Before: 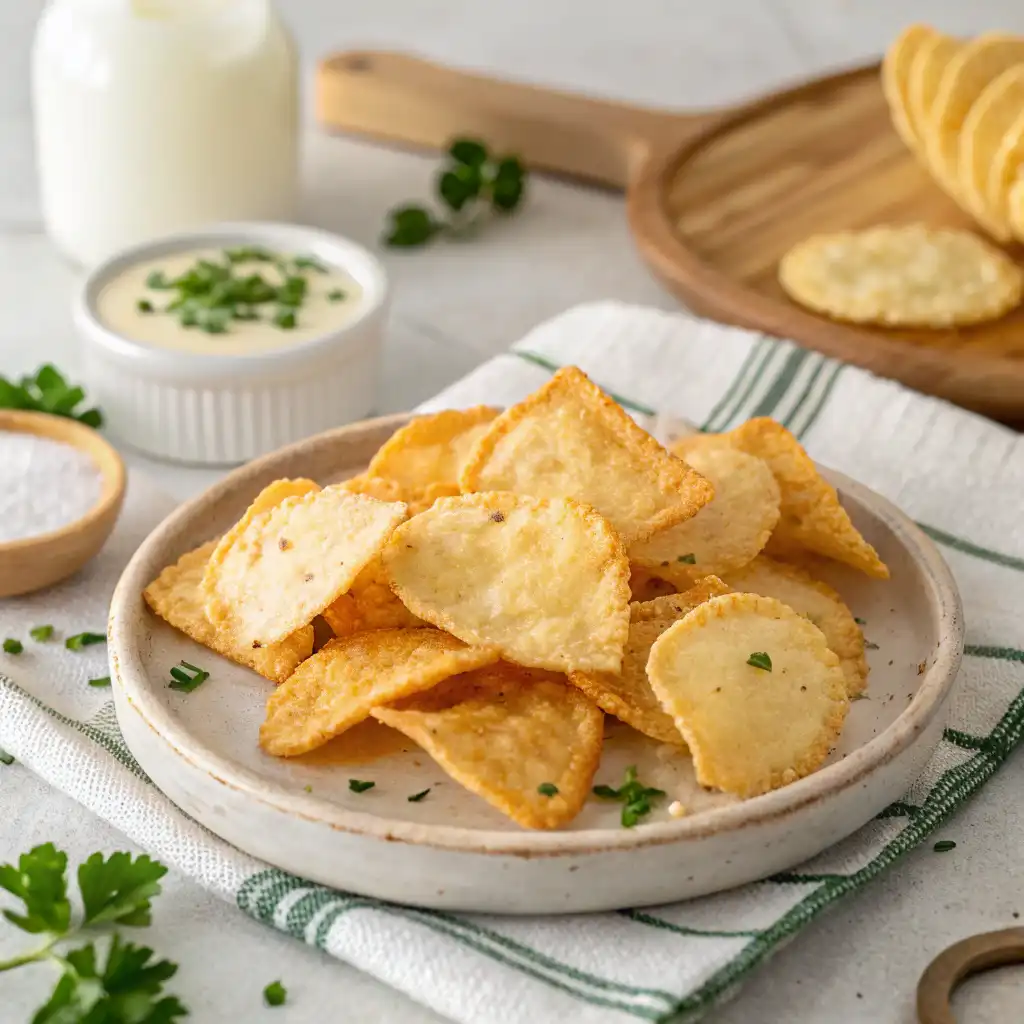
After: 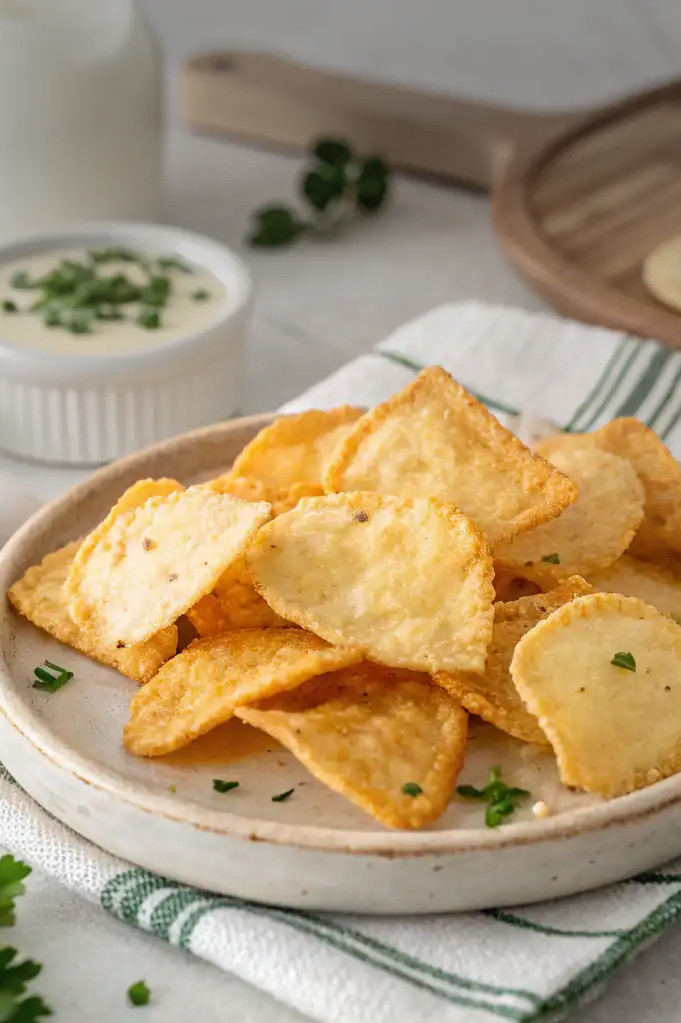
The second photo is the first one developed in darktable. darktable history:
vignetting: fall-off radius 99.8%, center (-0.024, 0.403), width/height ratio 1.336
crop and rotate: left 13.365%, right 20.037%
